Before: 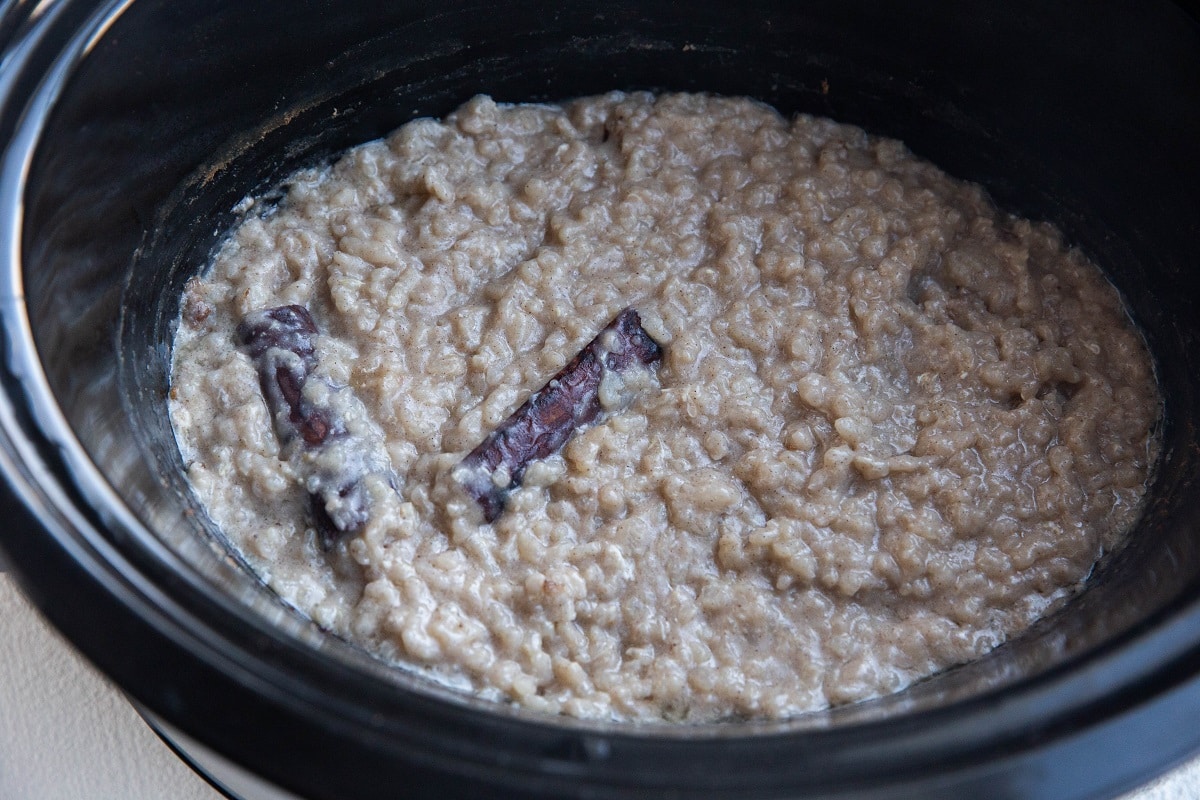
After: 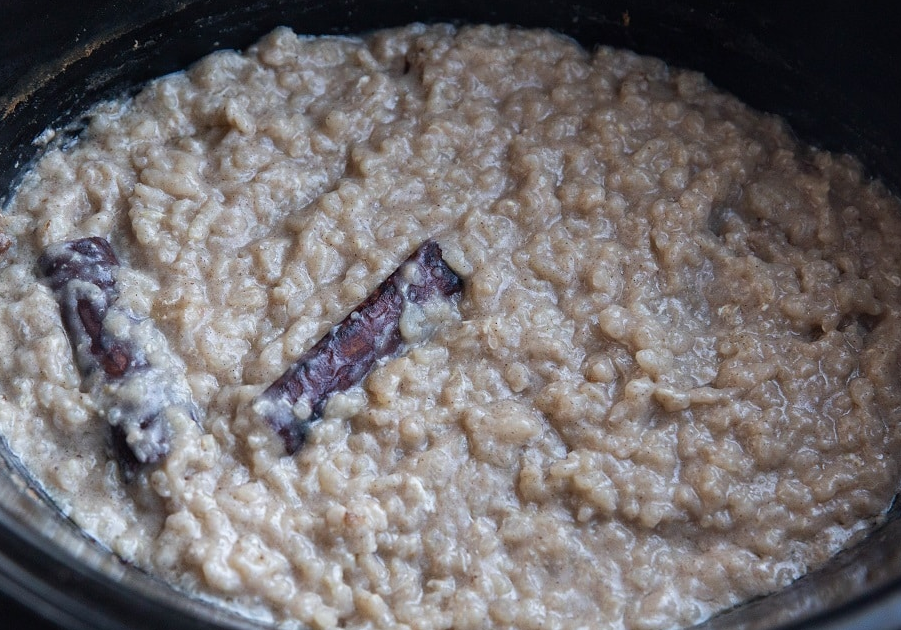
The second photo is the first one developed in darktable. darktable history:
crop: left 16.632%, top 8.617%, right 8.244%, bottom 12.528%
